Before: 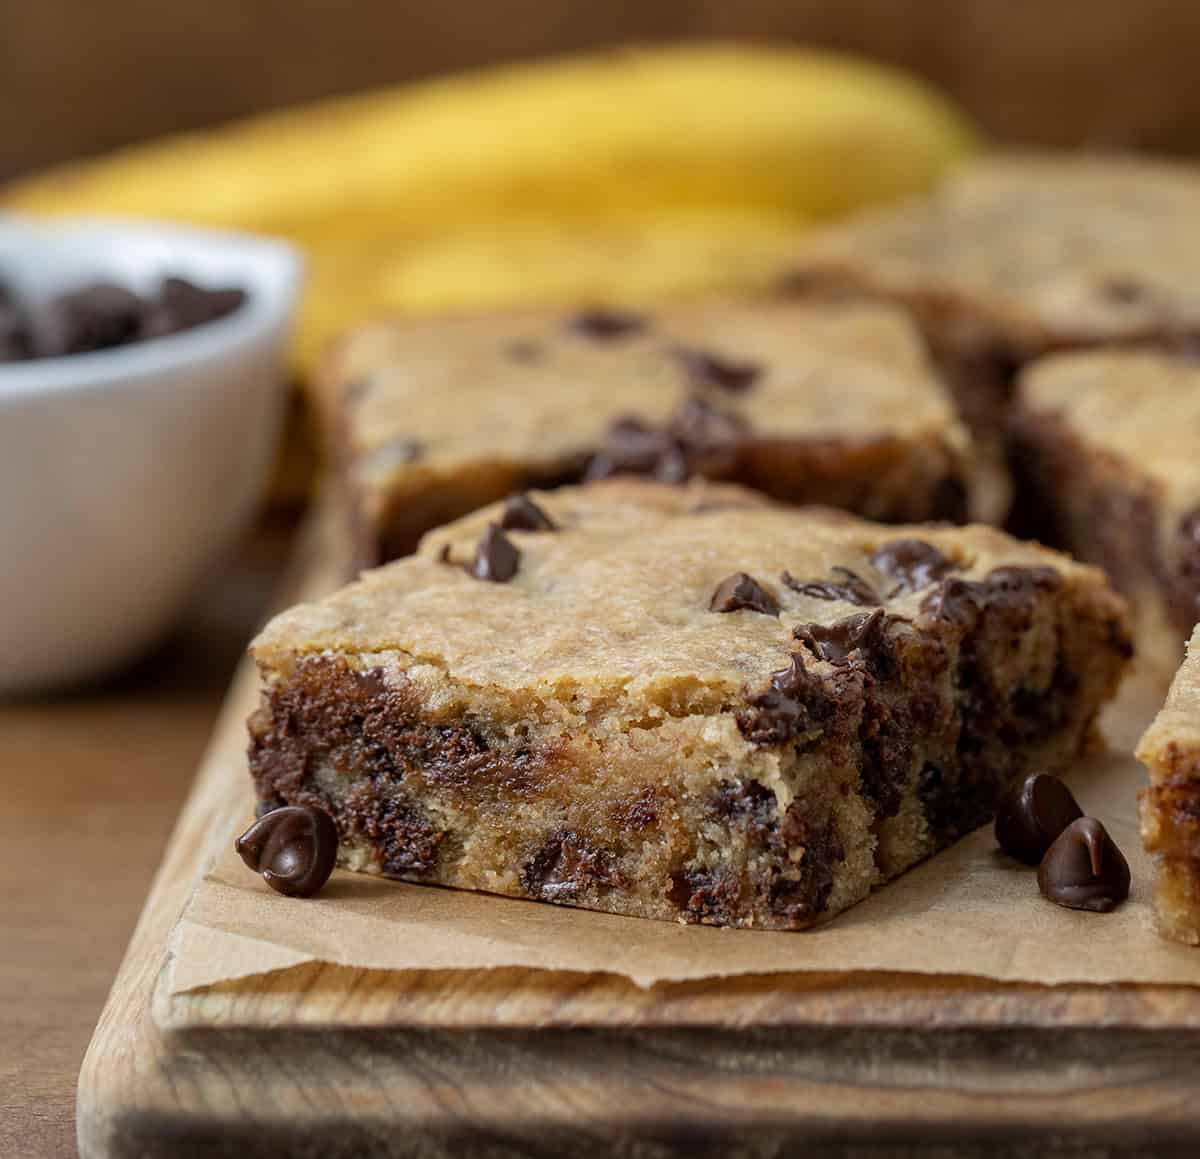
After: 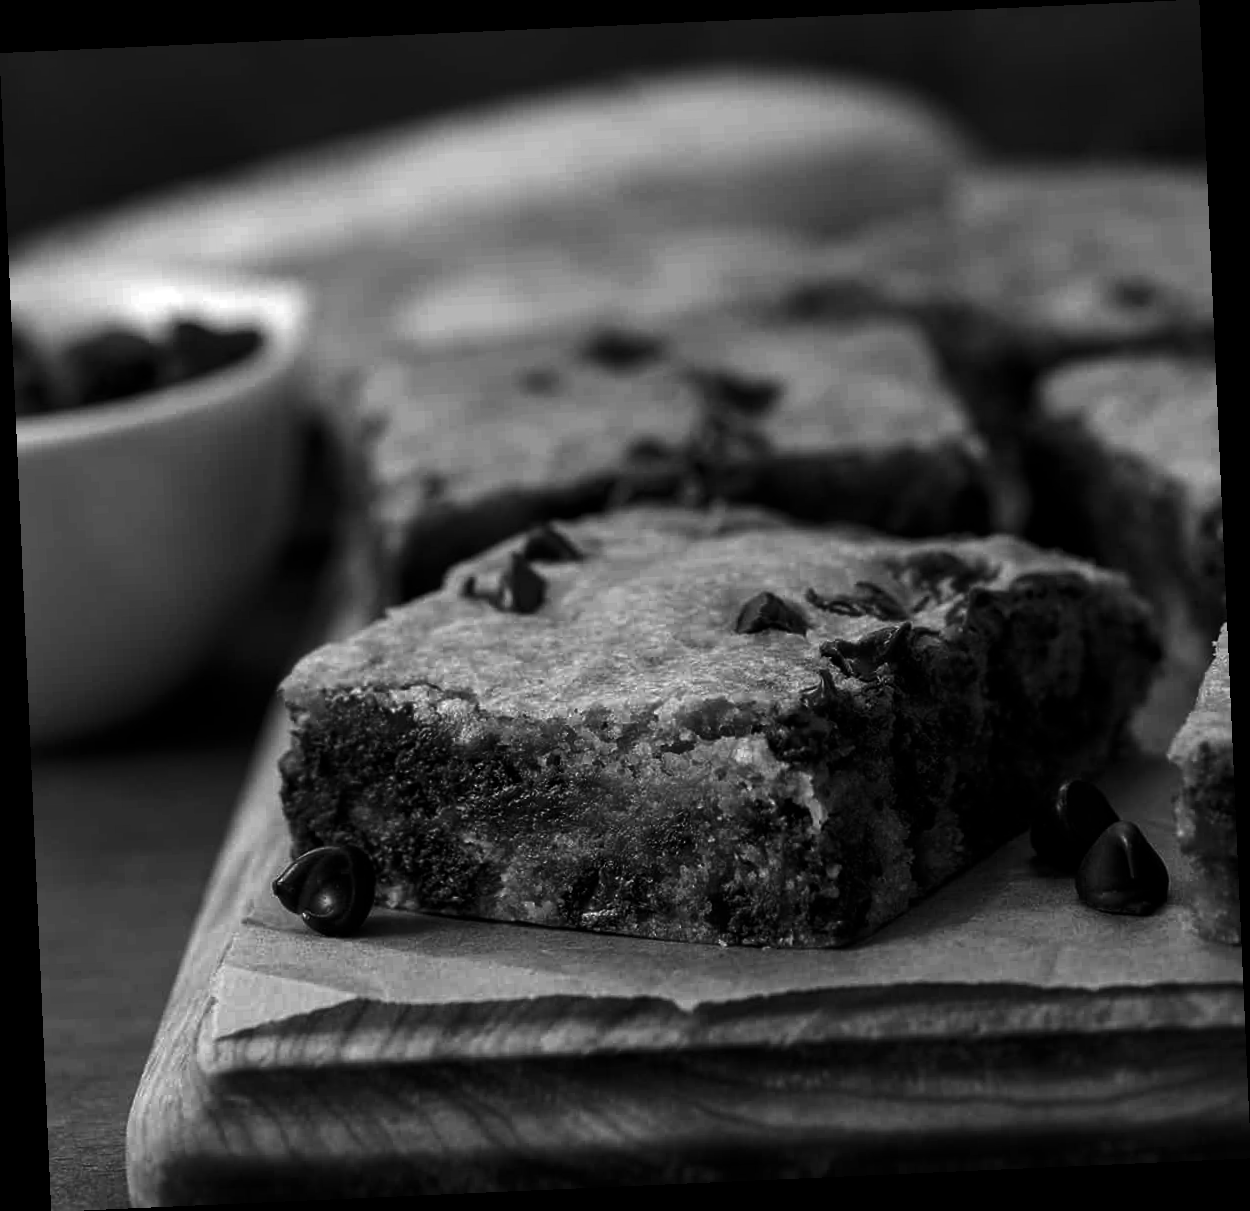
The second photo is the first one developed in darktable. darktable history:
levels: mode automatic, black 0.023%, white 99.97%, levels [0.062, 0.494, 0.925]
contrast brightness saturation: contrast -0.03, brightness -0.59, saturation -1
rotate and perspective: rotation -2.56°, automatic cropping off
